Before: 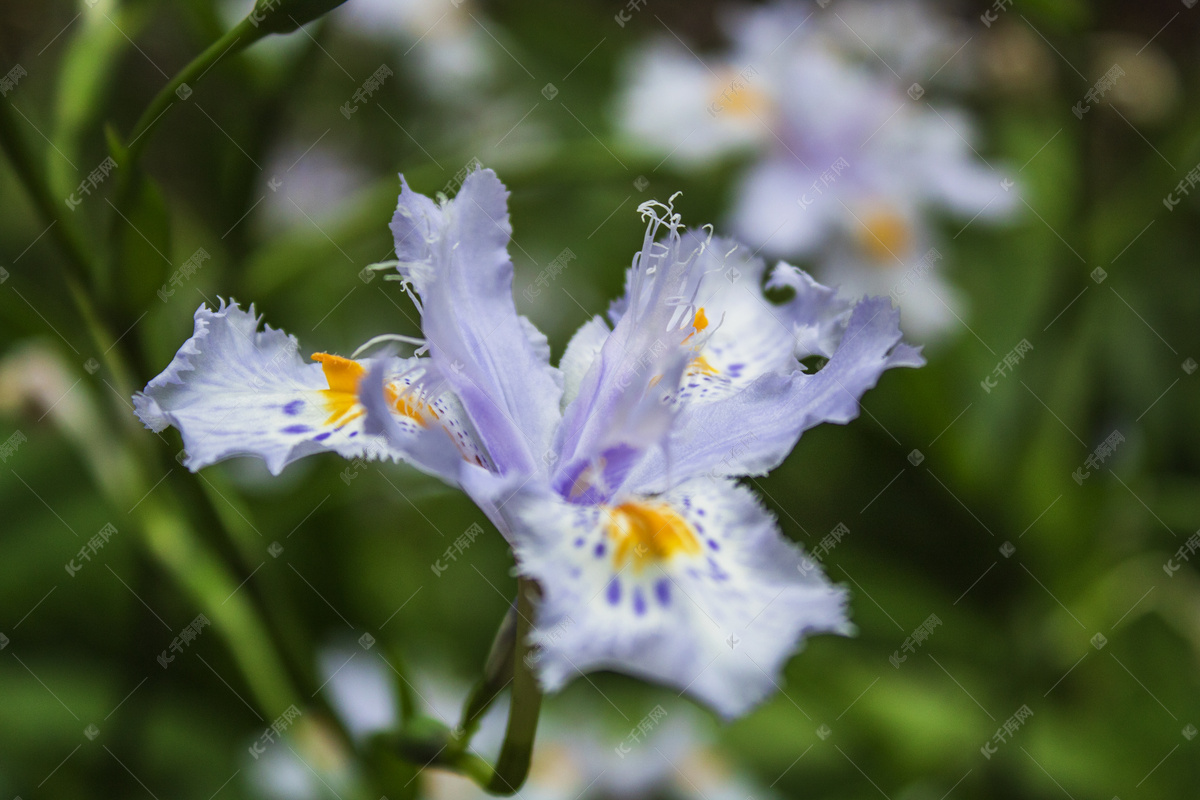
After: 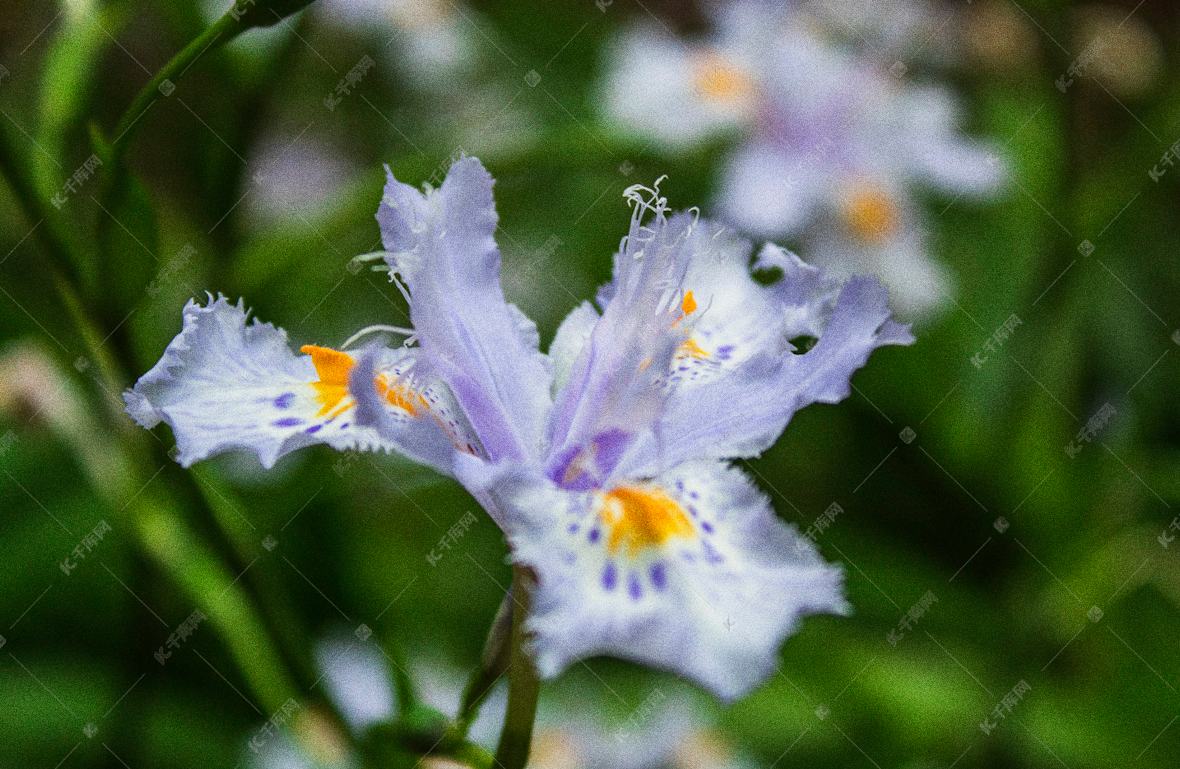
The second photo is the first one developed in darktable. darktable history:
rotate and perspective: rotation -1.42°, crop left 0.016, crop right 0.984, crop top 0.035, crop bottom 0.965
grain: coarseness 0.09 ISO, strength 40%
